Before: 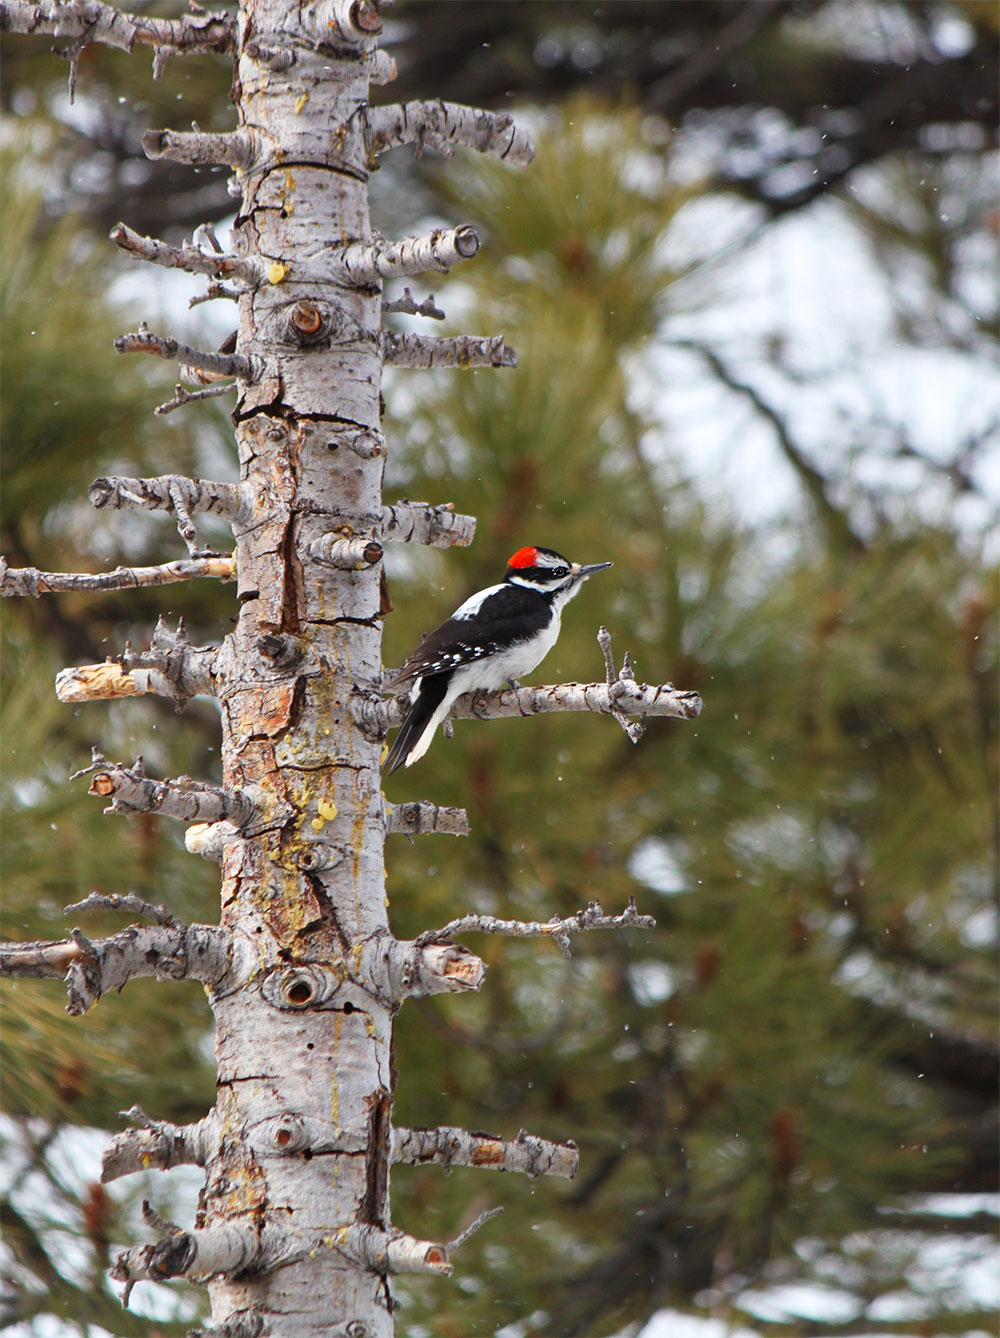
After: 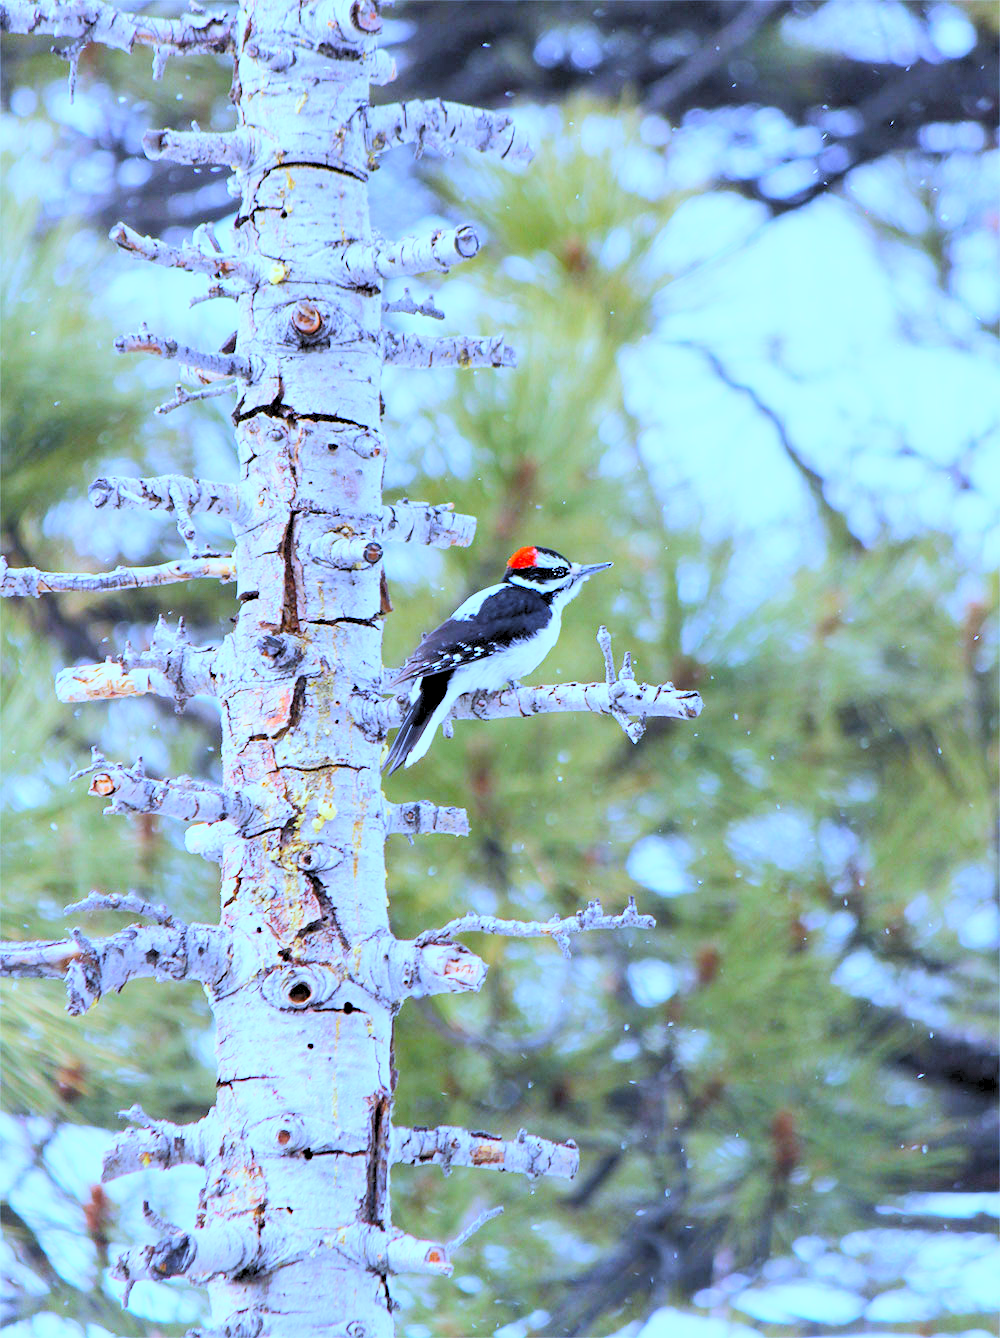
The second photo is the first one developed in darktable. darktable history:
base curve: curves: ch0 [(0, 0) (0.025, 0.046) (0.112, 0.277) (0.467, 0.74) (0.814, 0.929) (1, 0.942)]
white balance: red 0.766, blue 1.537
levels: levels [0.093, 0.434, 0.988]
